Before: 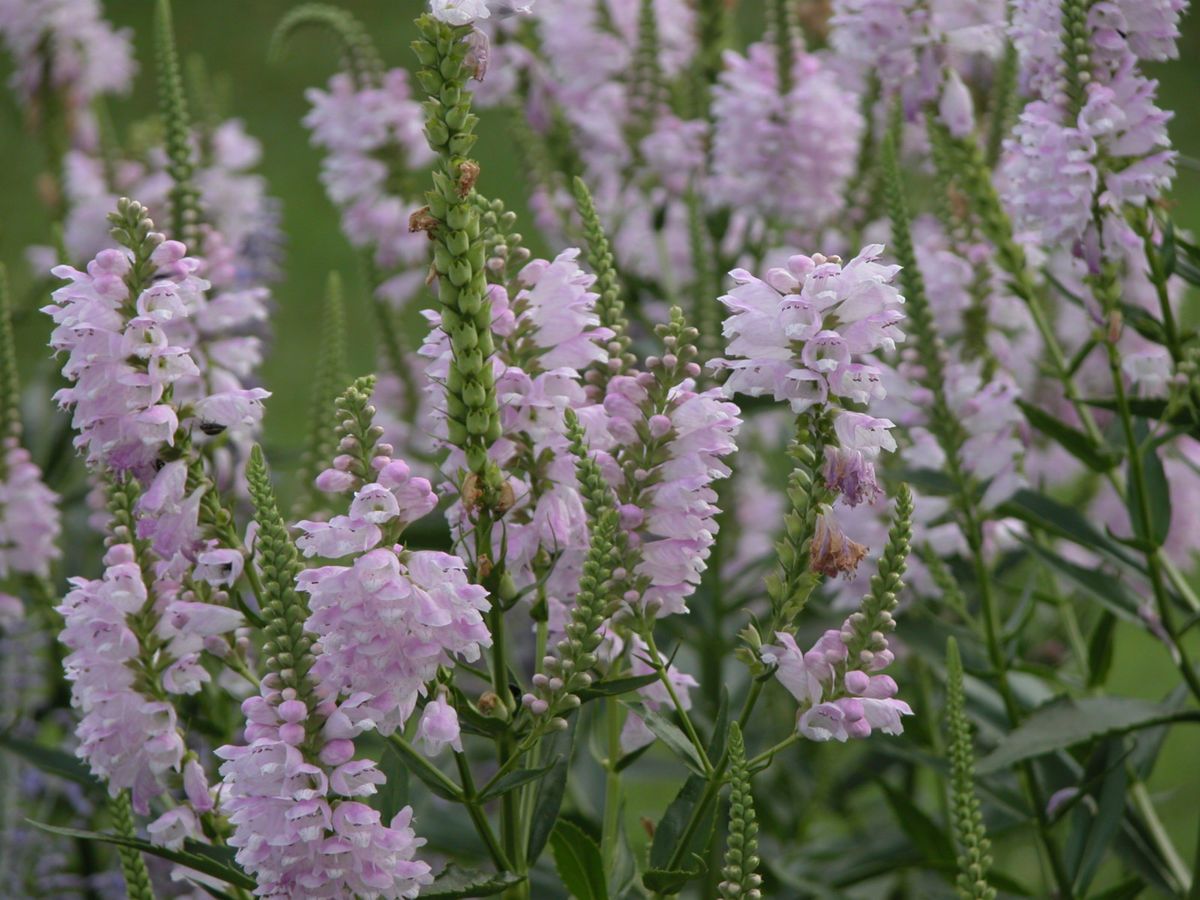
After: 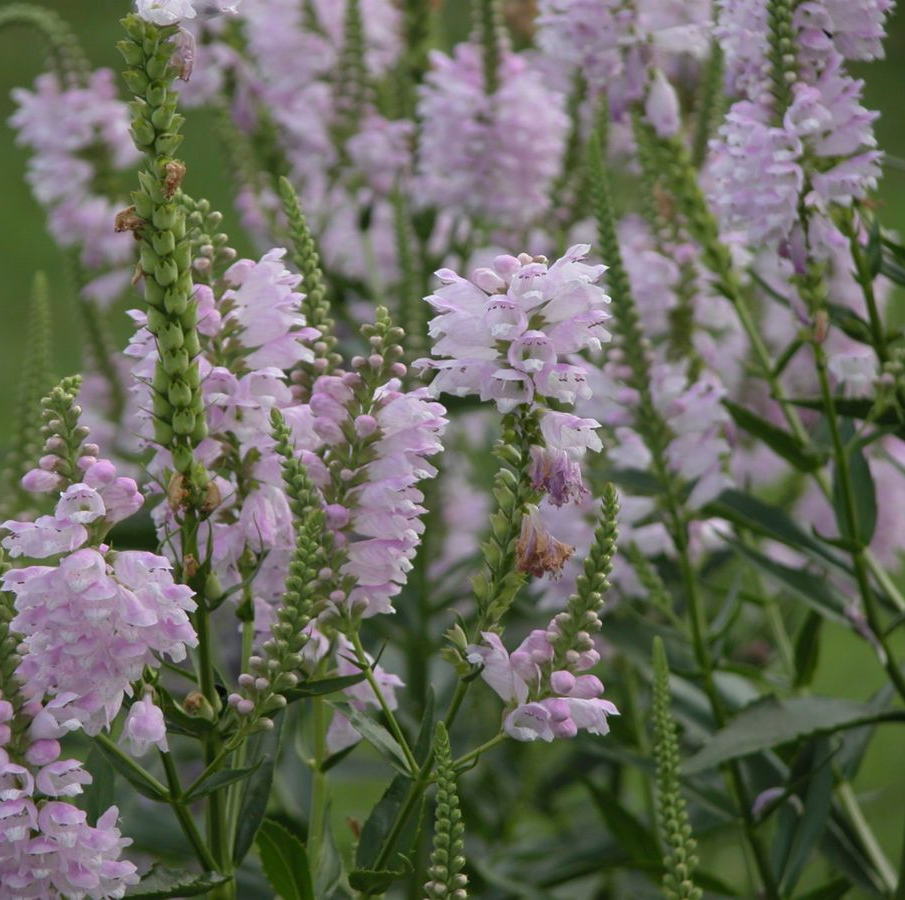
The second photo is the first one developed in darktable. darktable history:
crop and rotate: left 24.503%
